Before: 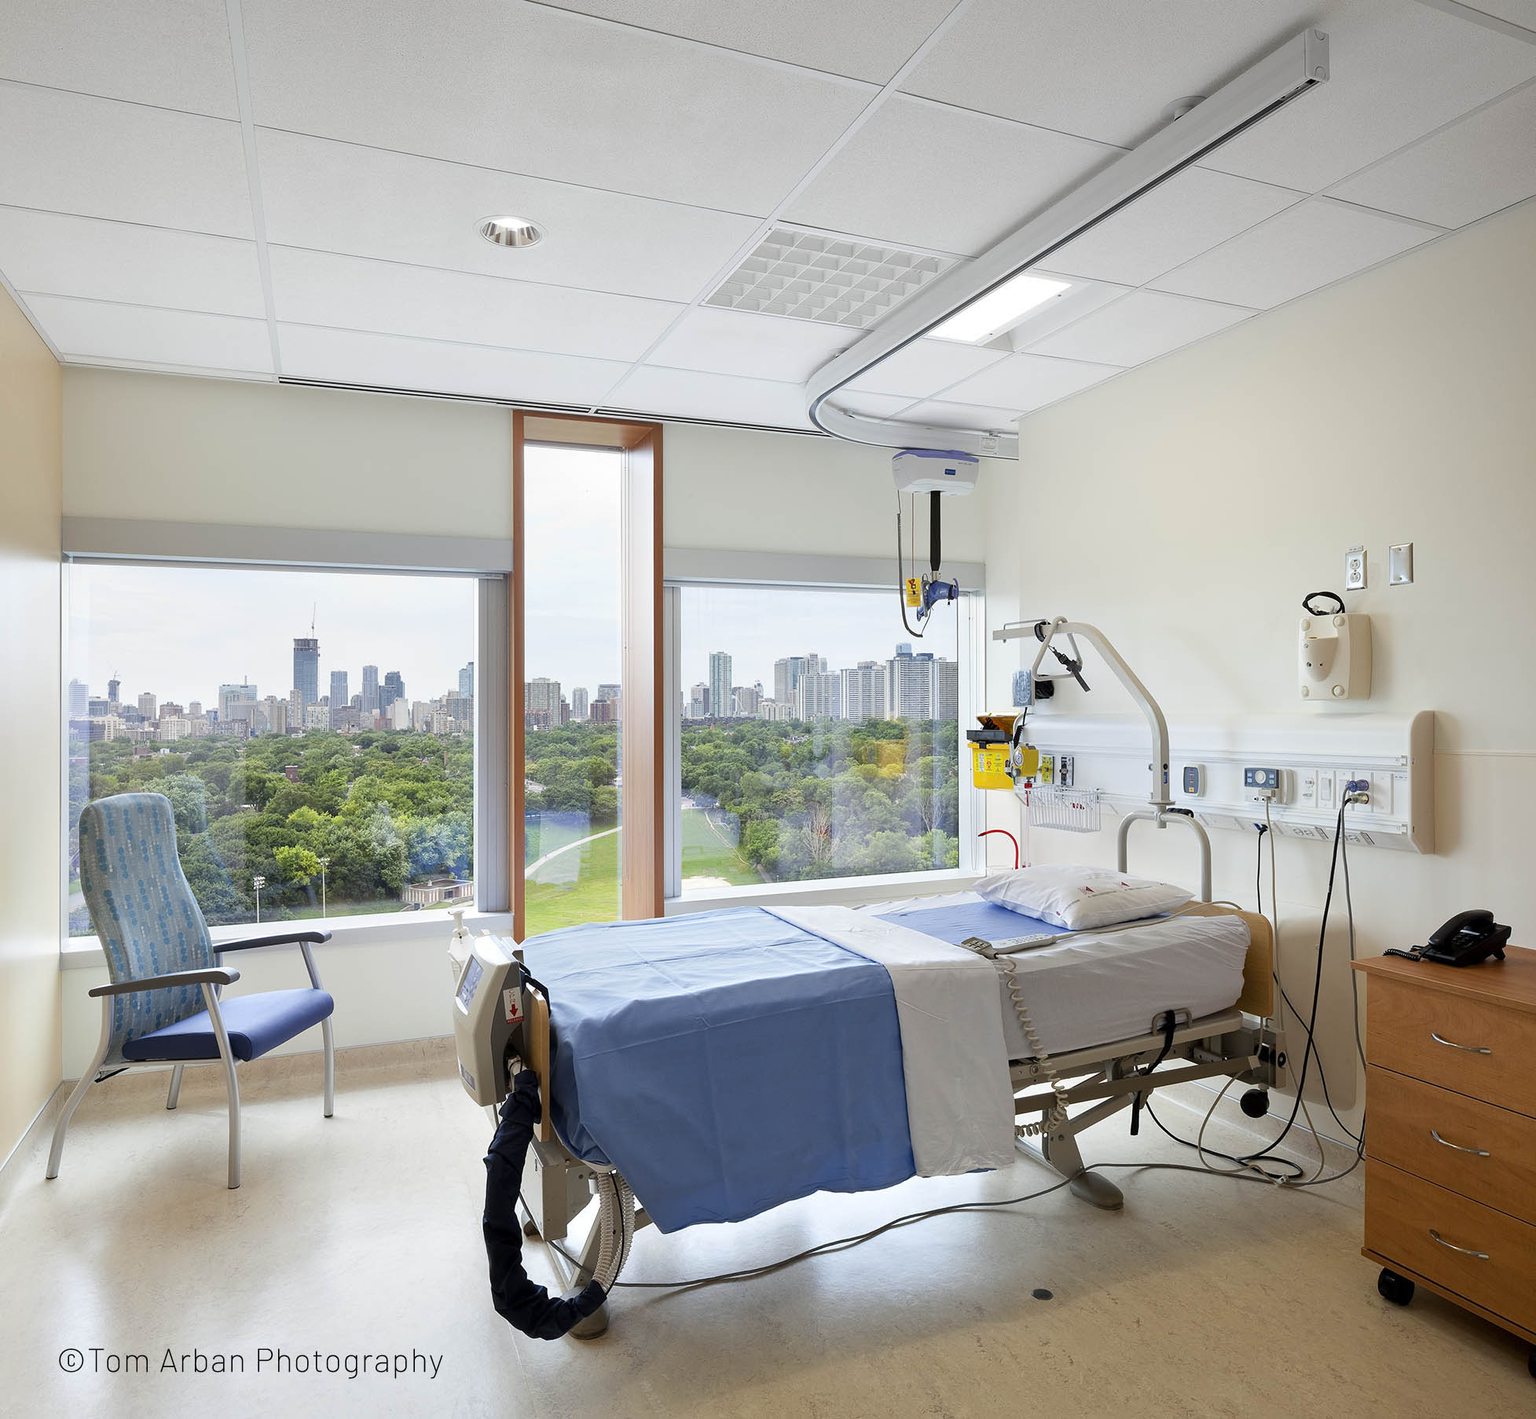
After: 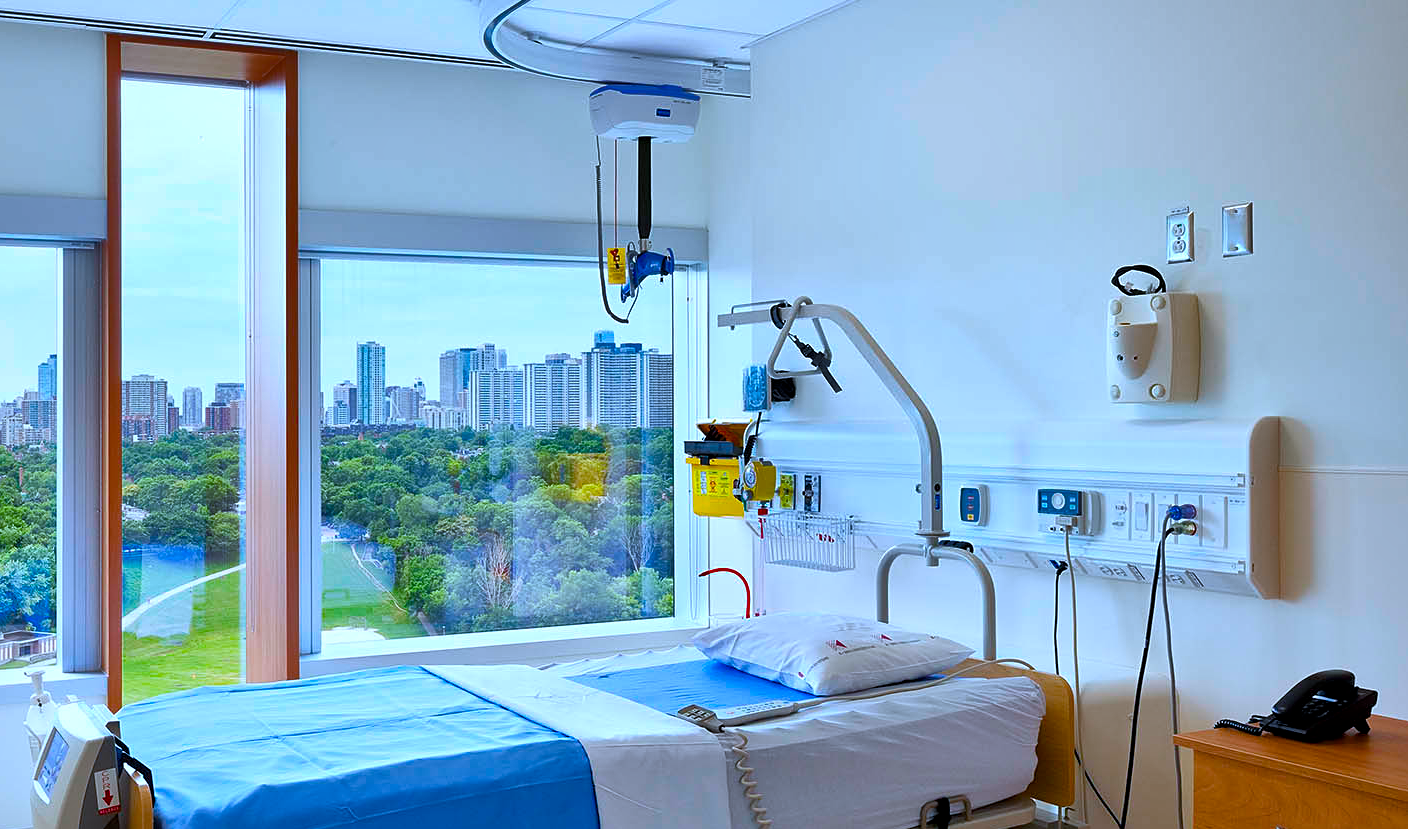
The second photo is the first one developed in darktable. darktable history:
contrast brightness saturation: saturation 0.1
local contrast: mode bilateral grid, contrast 20, coarseness 50, detail 120%, midtone range 0.2
sharpen: amount 0.2
crop and rotate: left 27.938%, top 27.046%, bottom 27.046%
white balance: red 0.948, green 1.02, blue 1.176
color balance rgb: linear chroma grading › global chroma 15%, perceptual saturation grading › global saturation 30%
exposure: compensate highlight preservation false
shadows and highlights: soften with gaussian
